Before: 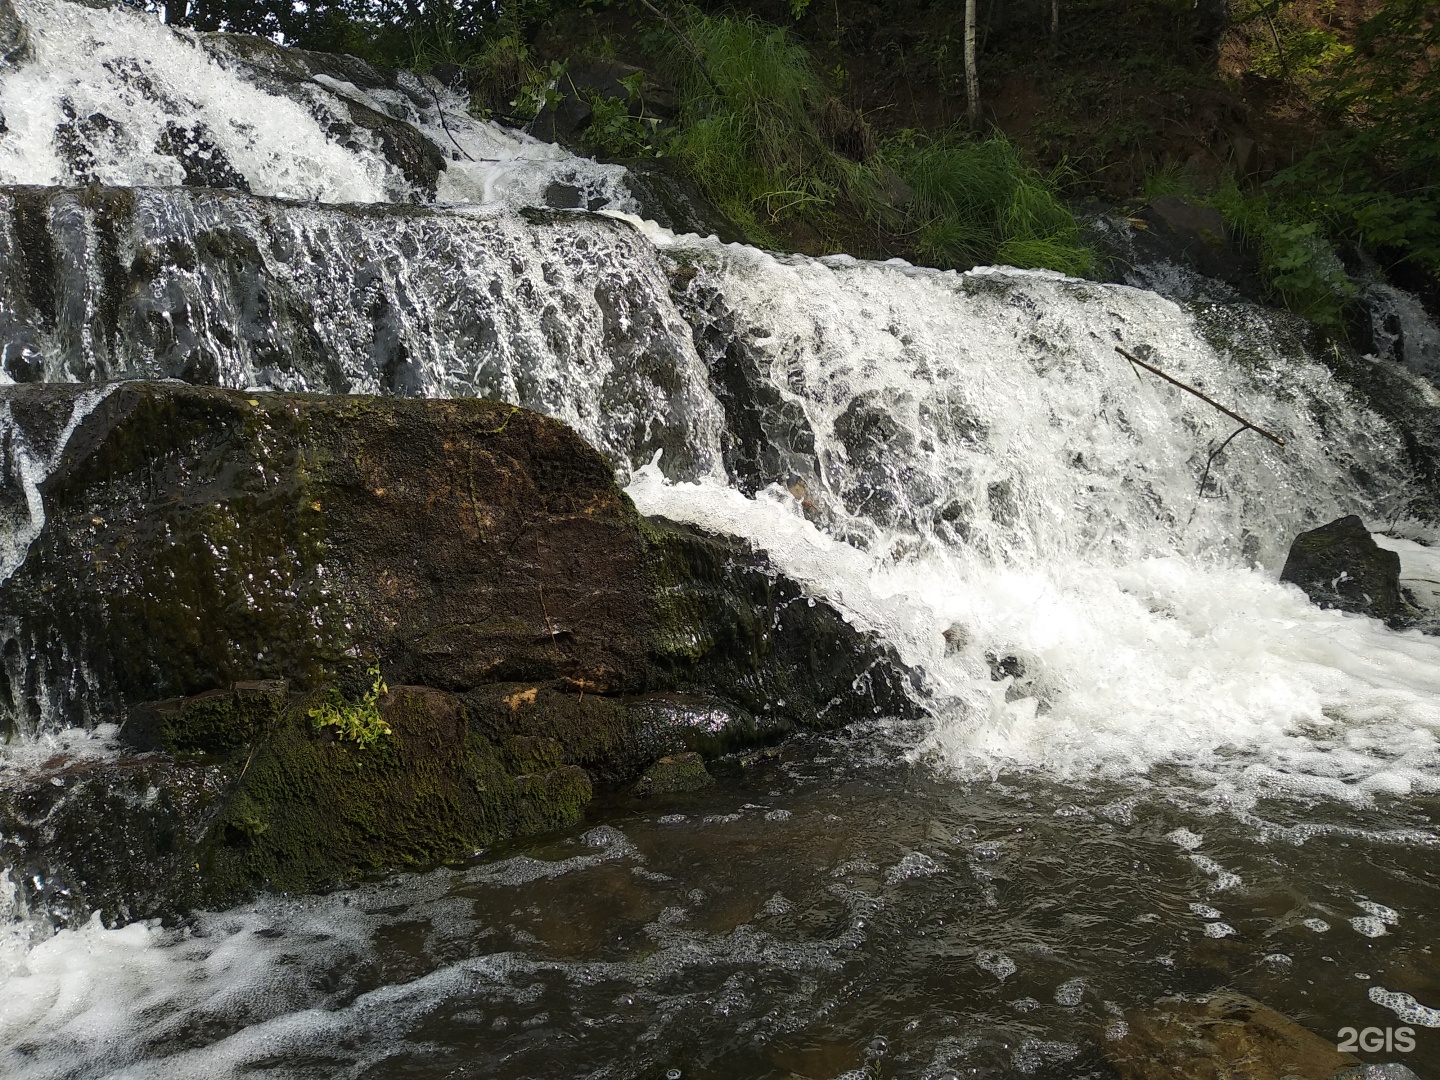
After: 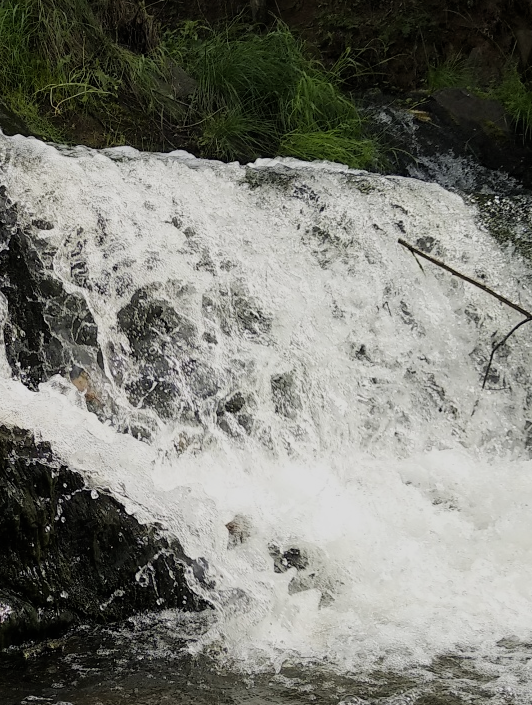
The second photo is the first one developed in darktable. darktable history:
filmic rgb: black relative exposure -8.04 EV, white relative exposure 3.94 EV, hardness 4.27
crop and rotate: left 49.82%, top 10.085%, right 13.208%, bottom 24.608%
